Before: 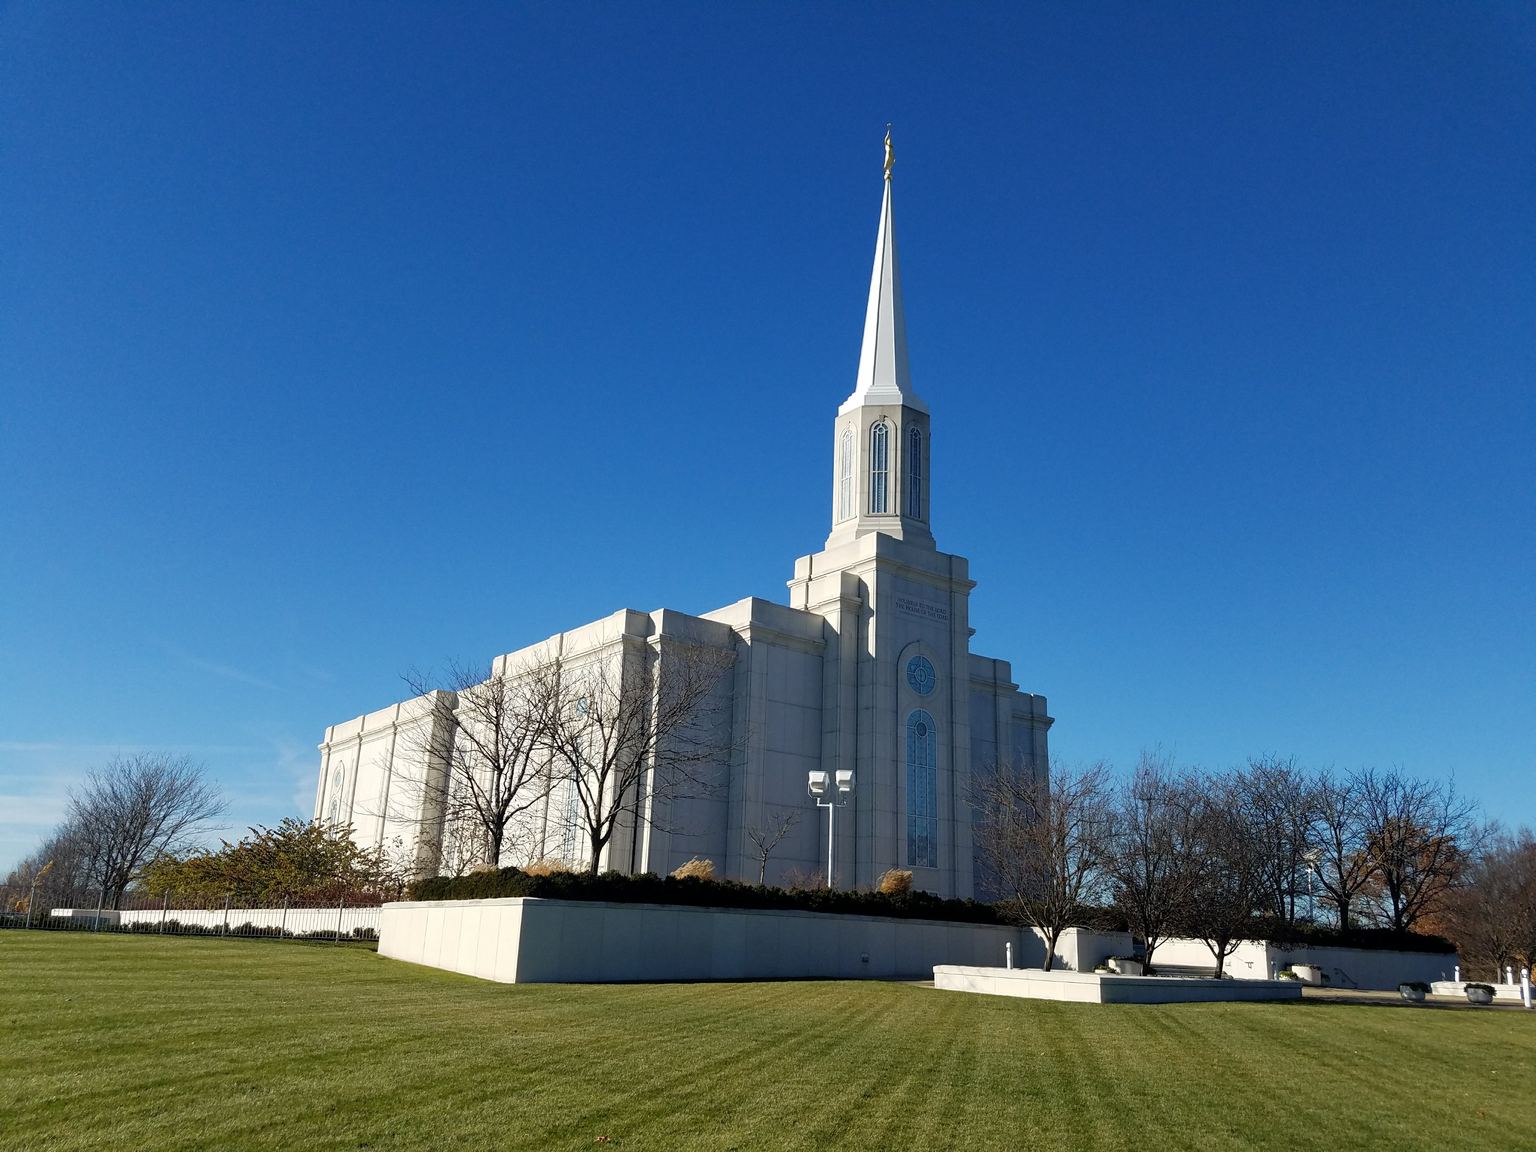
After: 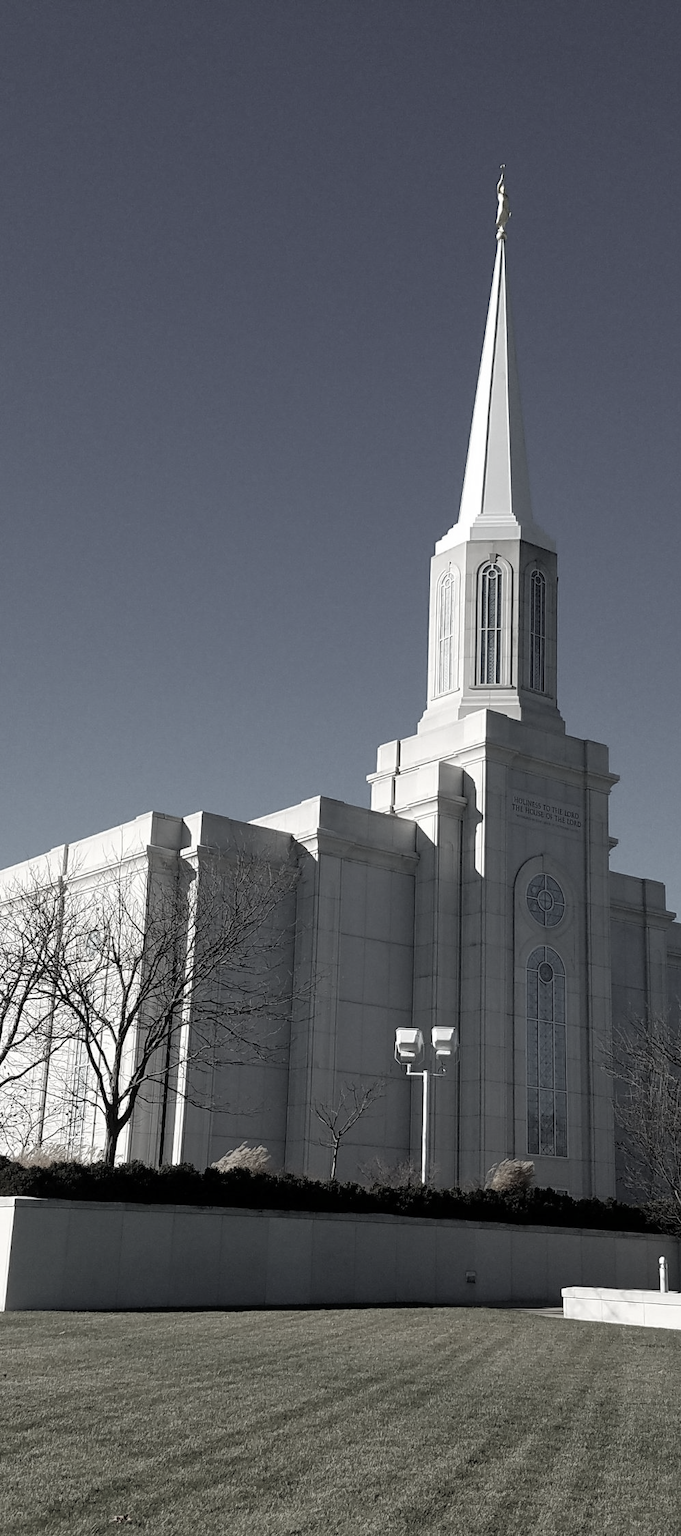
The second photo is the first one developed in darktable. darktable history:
crop: left 33.36%, right 33.36%
color correction: saturation 0.2
